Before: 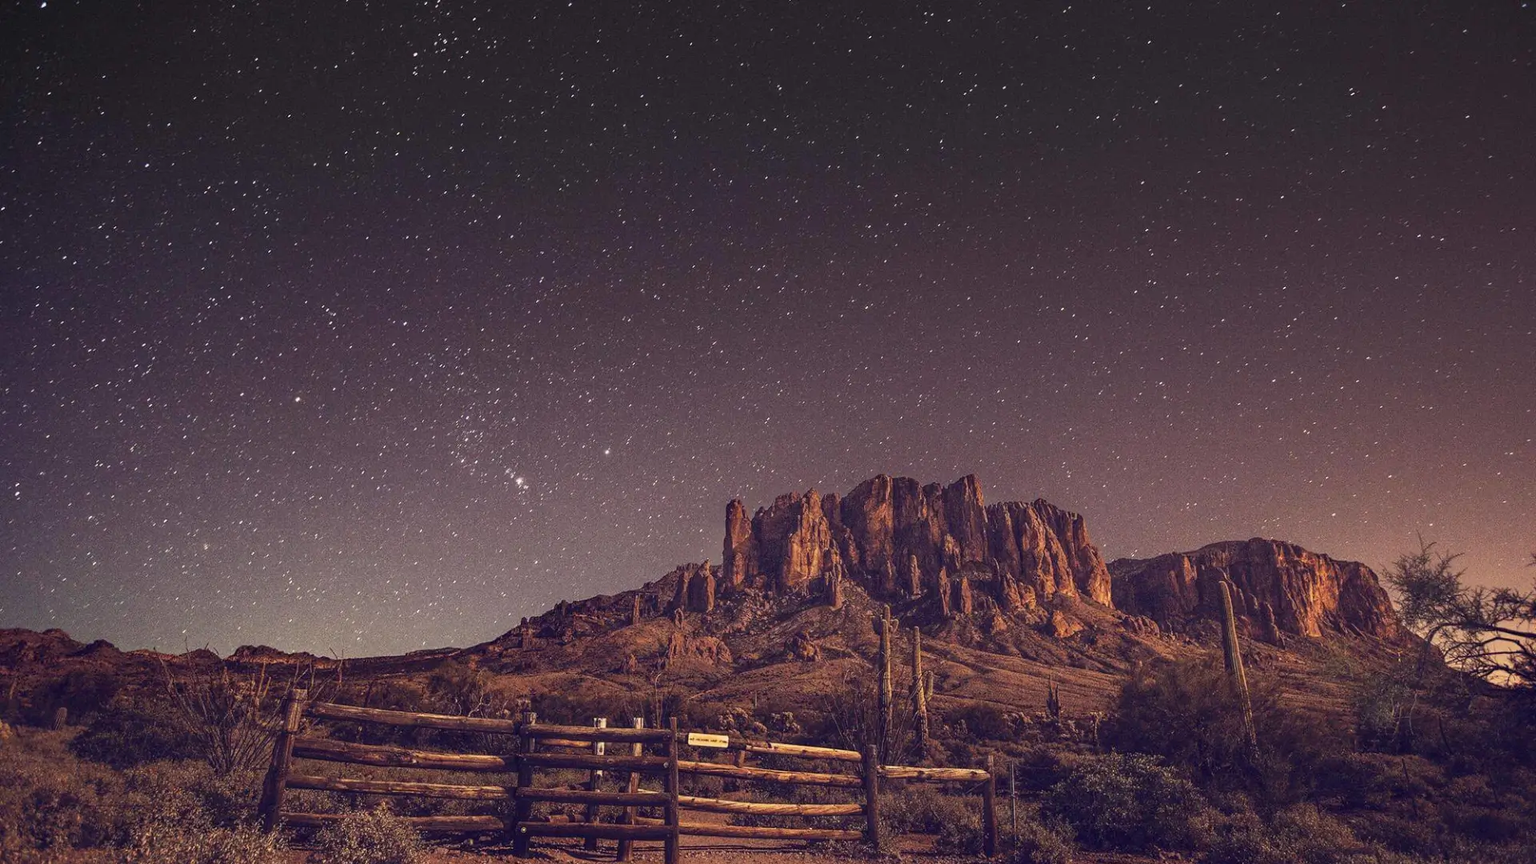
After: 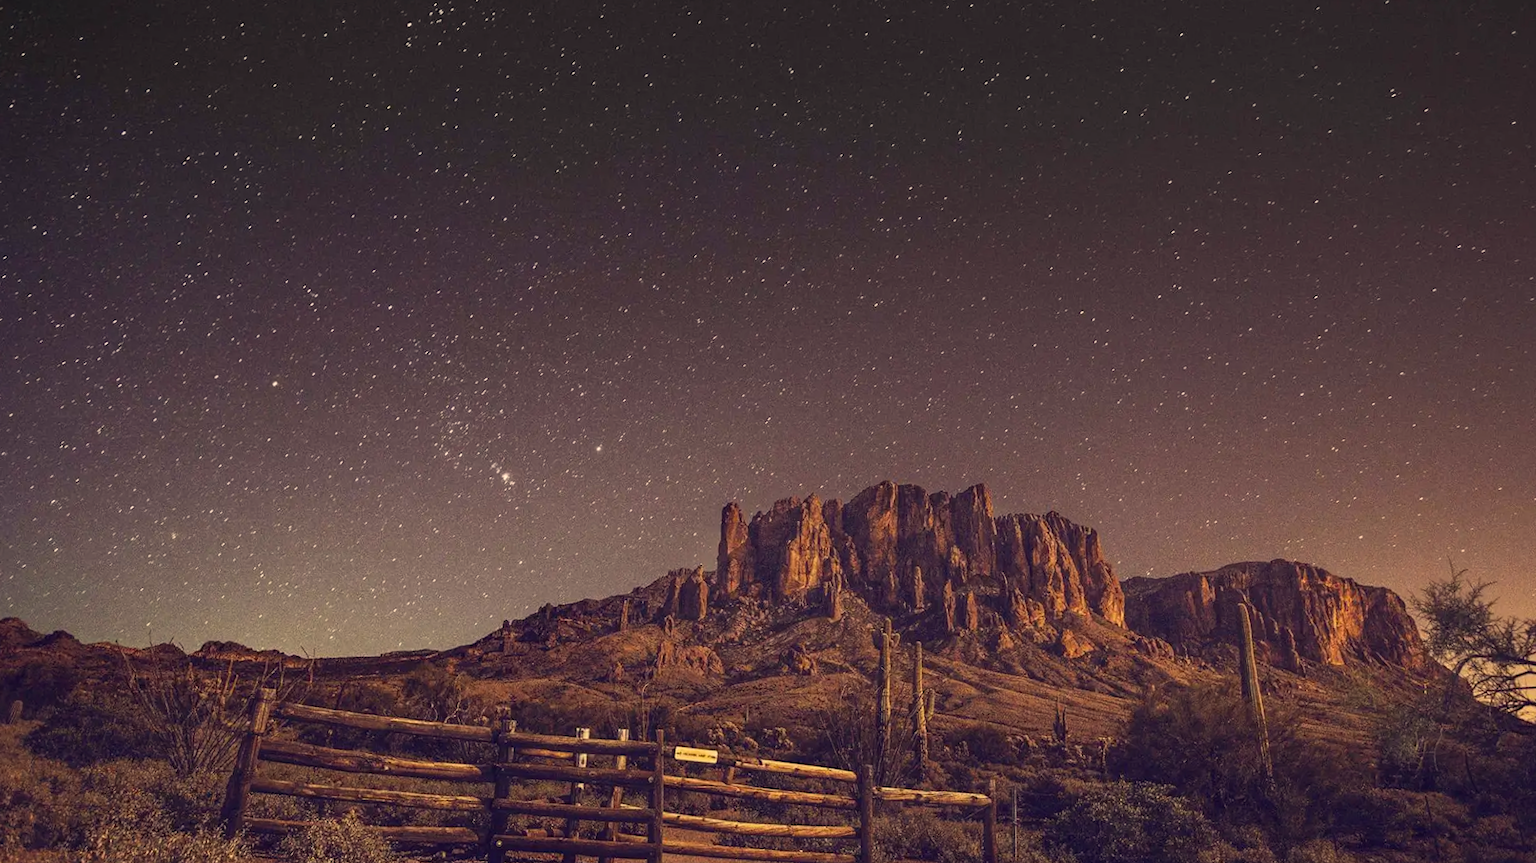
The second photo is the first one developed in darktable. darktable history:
color correction: highlights a* 1.39, highlights b* 17.83
crop and rotate: angle -1.69°
